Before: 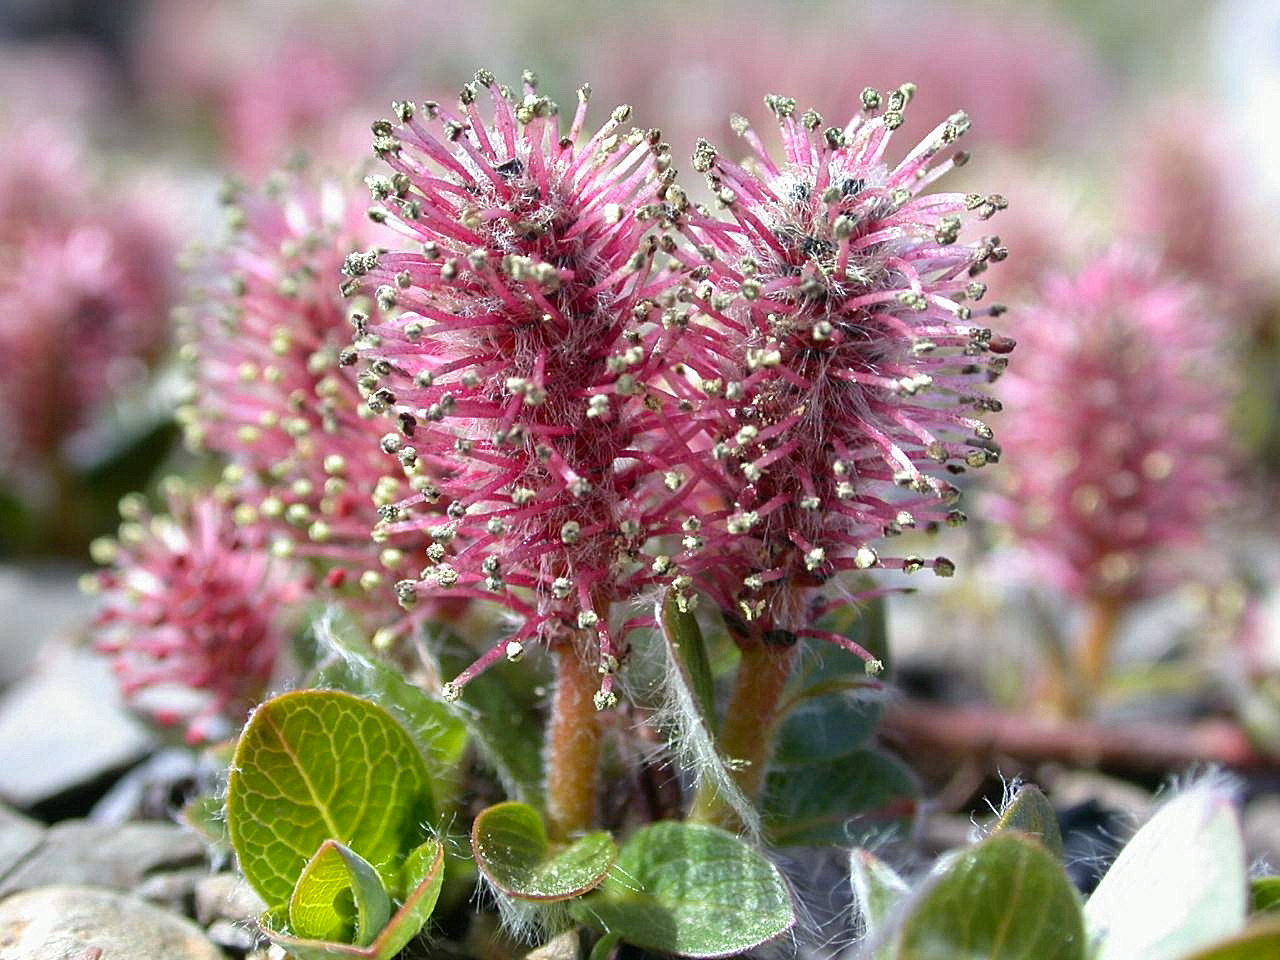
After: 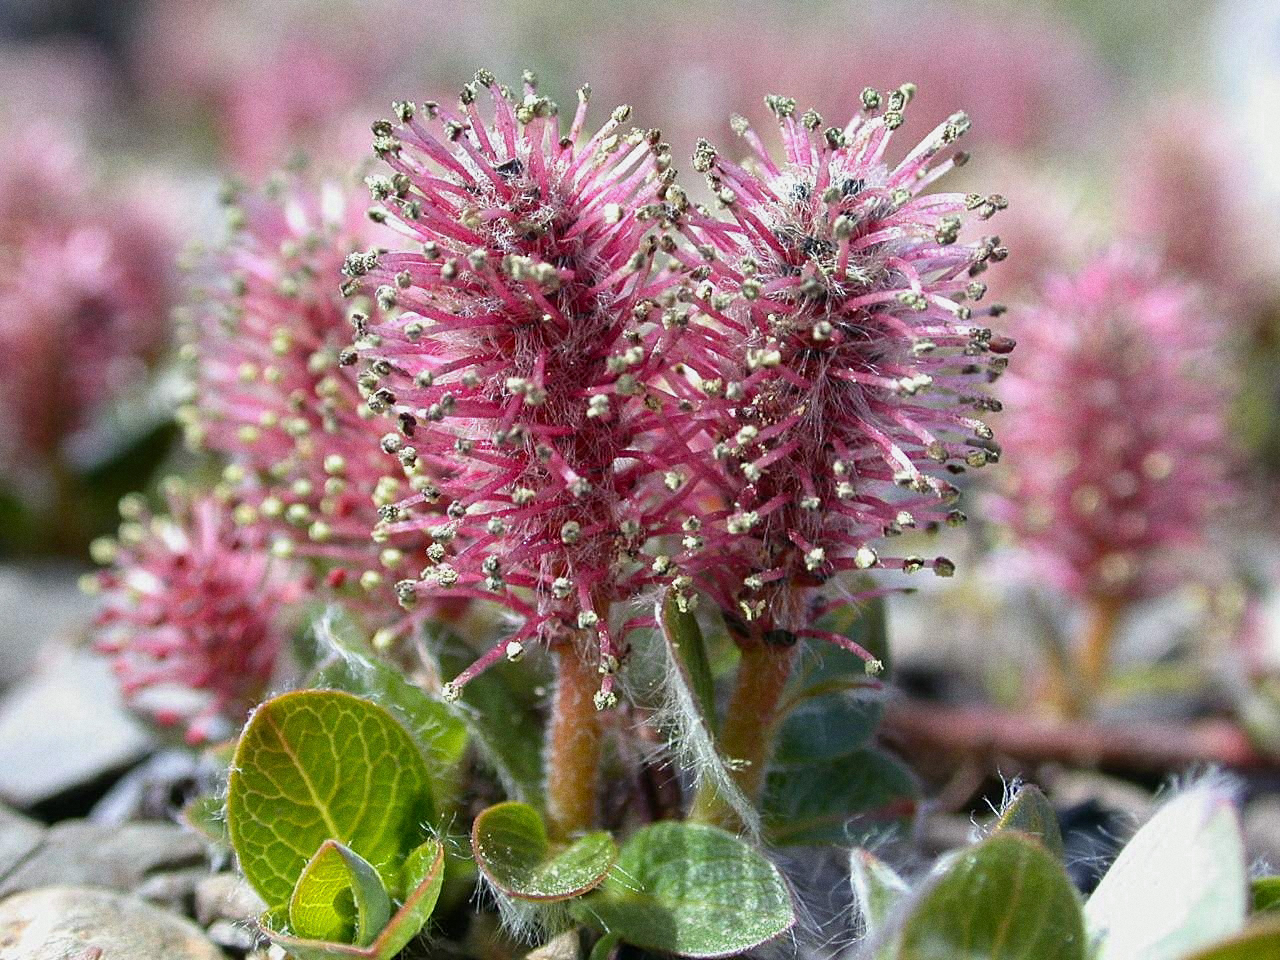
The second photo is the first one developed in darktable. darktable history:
exposure: exposure -0.151 EV, compensate highlight preservation false
grain: coarseness 0.09 ISO
